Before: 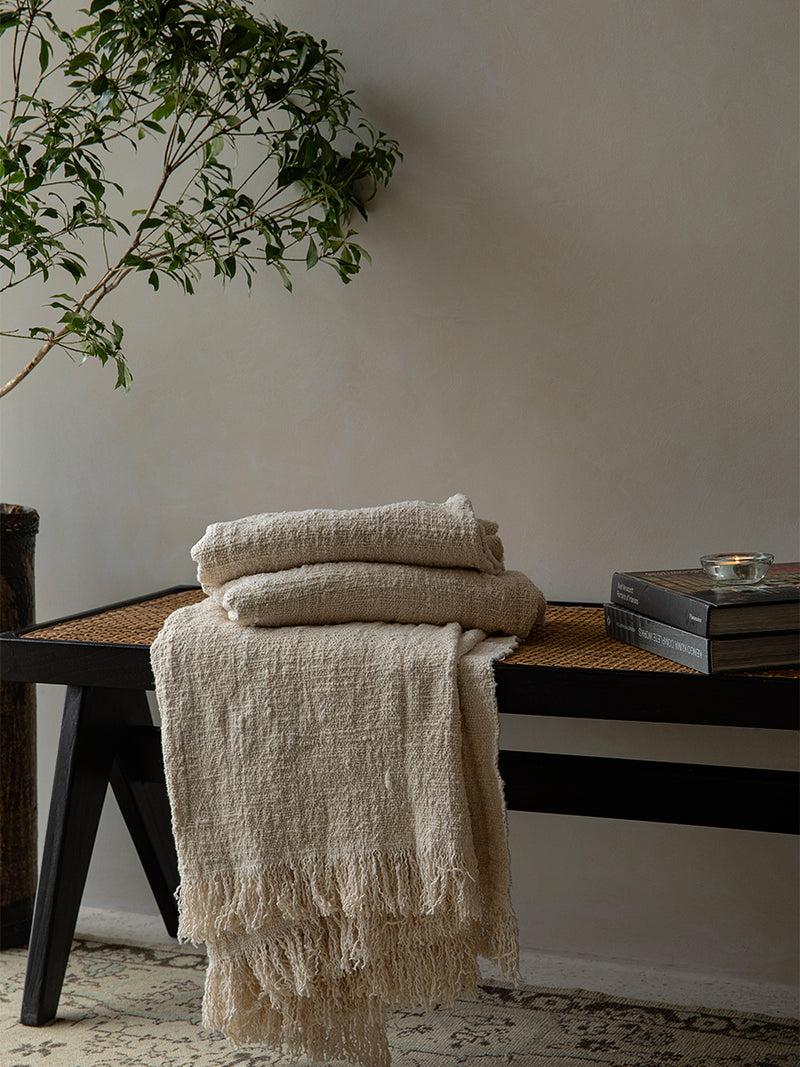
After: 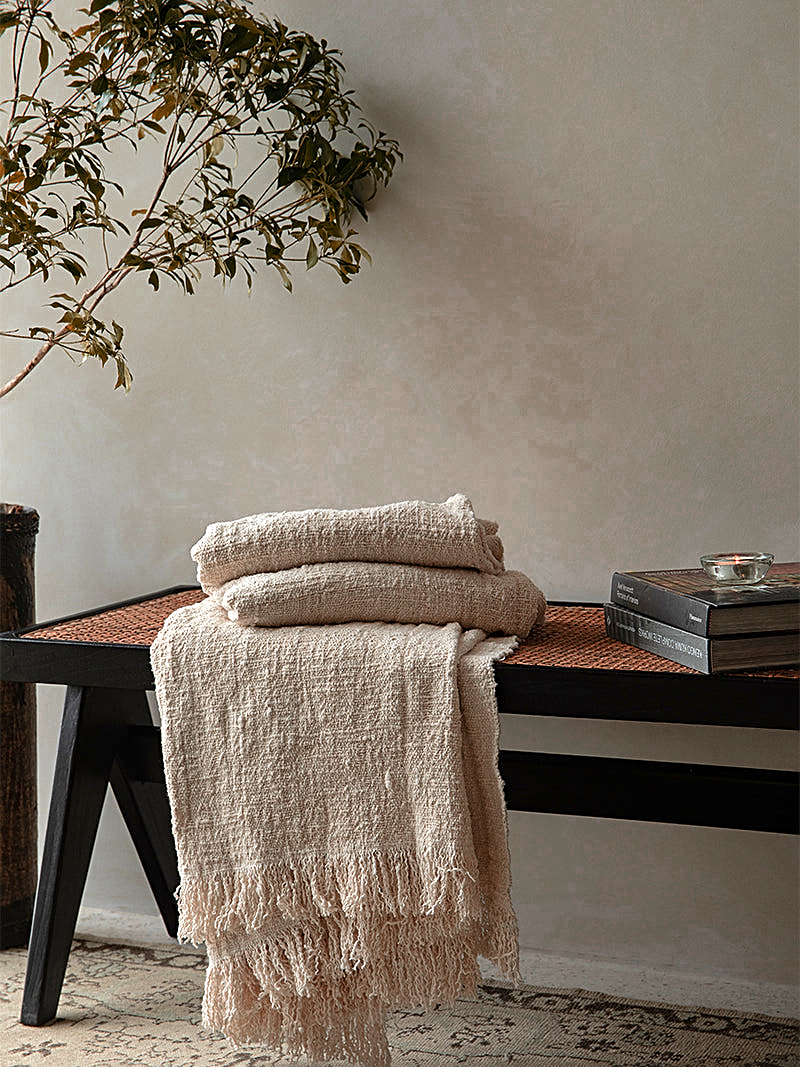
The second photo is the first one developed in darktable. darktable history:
exposure: exposure 0.766 EV, compensate highlight preservation false
color zones: curves: ch0 [(0.006, 0.385) (0.143, 0.563) (0.243, 0.321) (0.352, 0.464) (0.516, 0.456) (0.625, 0.5) (0.75, 0.5) (0.875, 0.5)]; ch1 [(0, 0.5) (0.134, 0.504) (0.246, 0.463) (0.421, 0.515) (0.5, 0.56) (0.625, 0.5) (0.75, 0.5) (0.875, 0.5)]; ch2 [(0, 0.5) (0.131, 0.426) (0.307, 0.289) (0.38, 0.188) (0.513, 0.216) (0.625, 0.548) (0.75, 0.468) (0.838, 0.396) (0.971, 0.311)]
sharpen: on, module defaults
